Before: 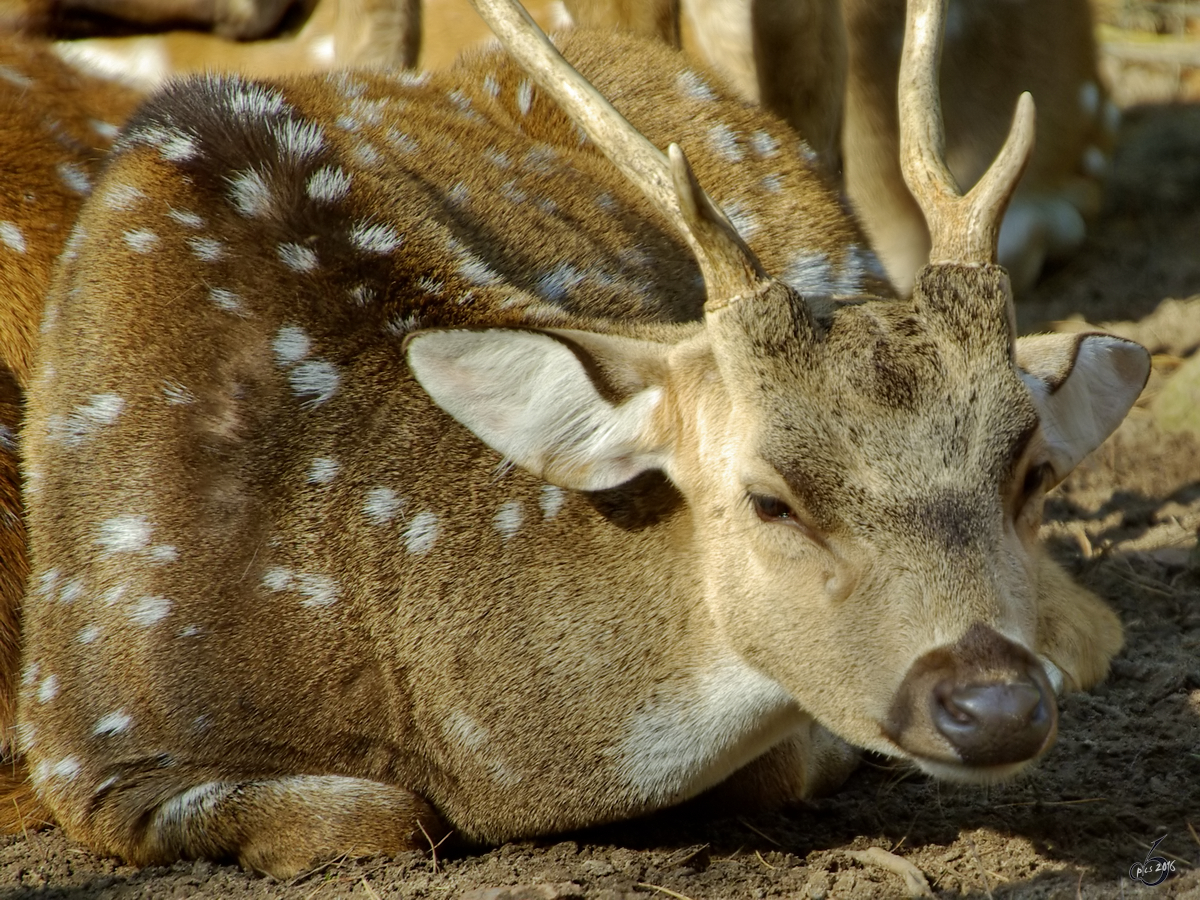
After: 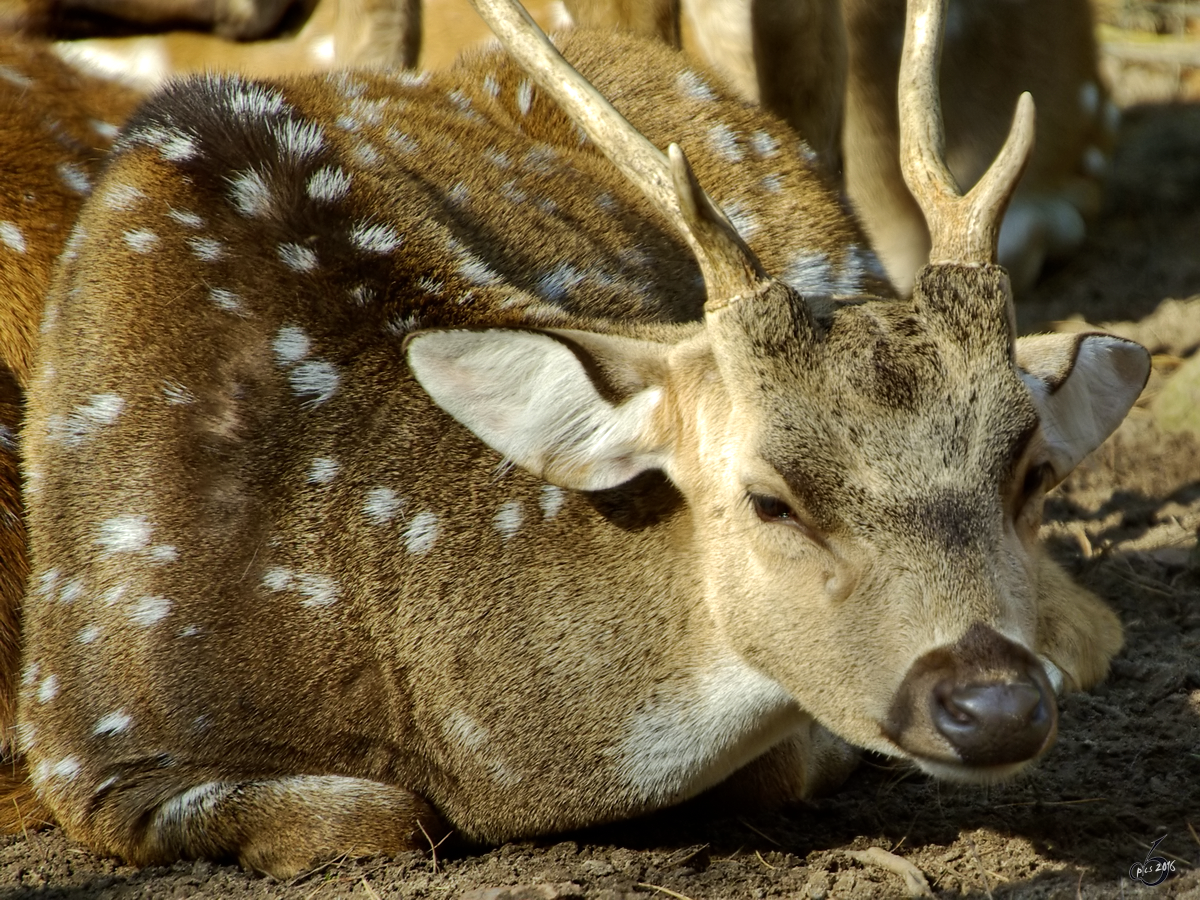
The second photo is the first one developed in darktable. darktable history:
tone equalizer: -8 EV -0.417 EV, -7 EV -0.389 EV, -6 EV -0.333 EV, -5 EV -0.222 EV, -3 EV 0.222 EV, -2 EV 0.333 EV, -1 EV 0.389 EV, +0 EV 0.417 EV, edges refinement/feathering 500, mask exposure compensation -1.57 EV, preserve details no
exposure: exposure -0.151 EV, compensate highlight preservation false
